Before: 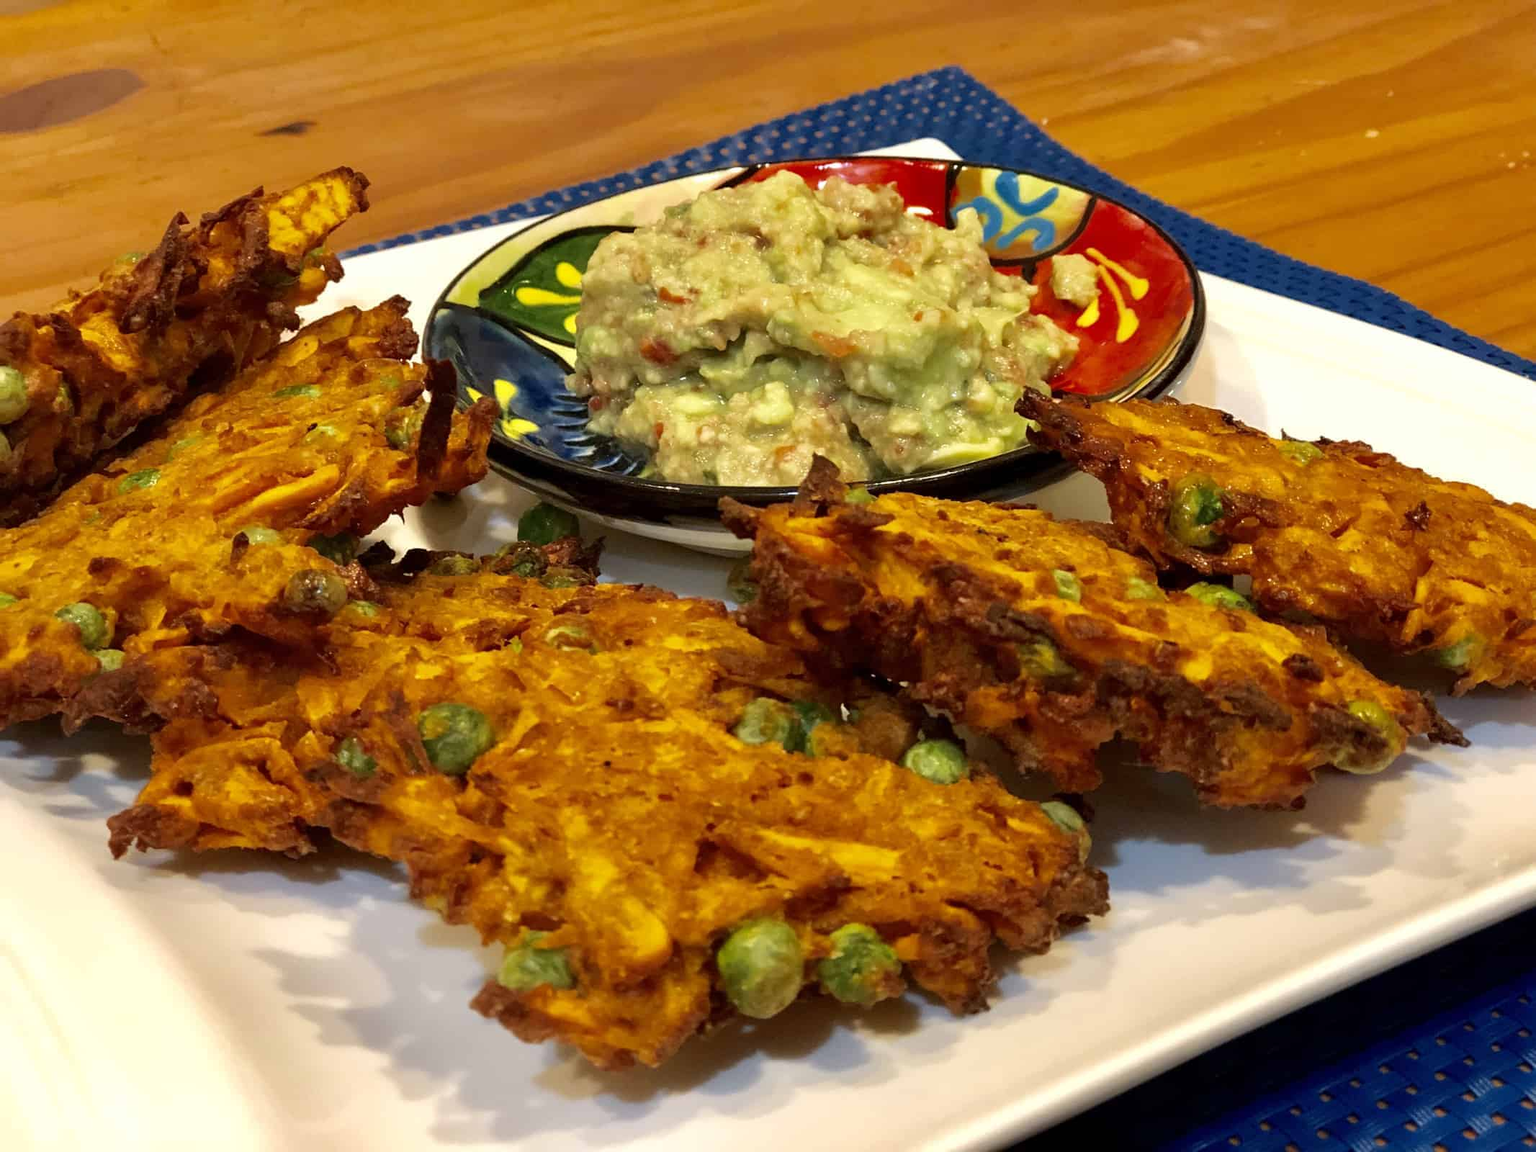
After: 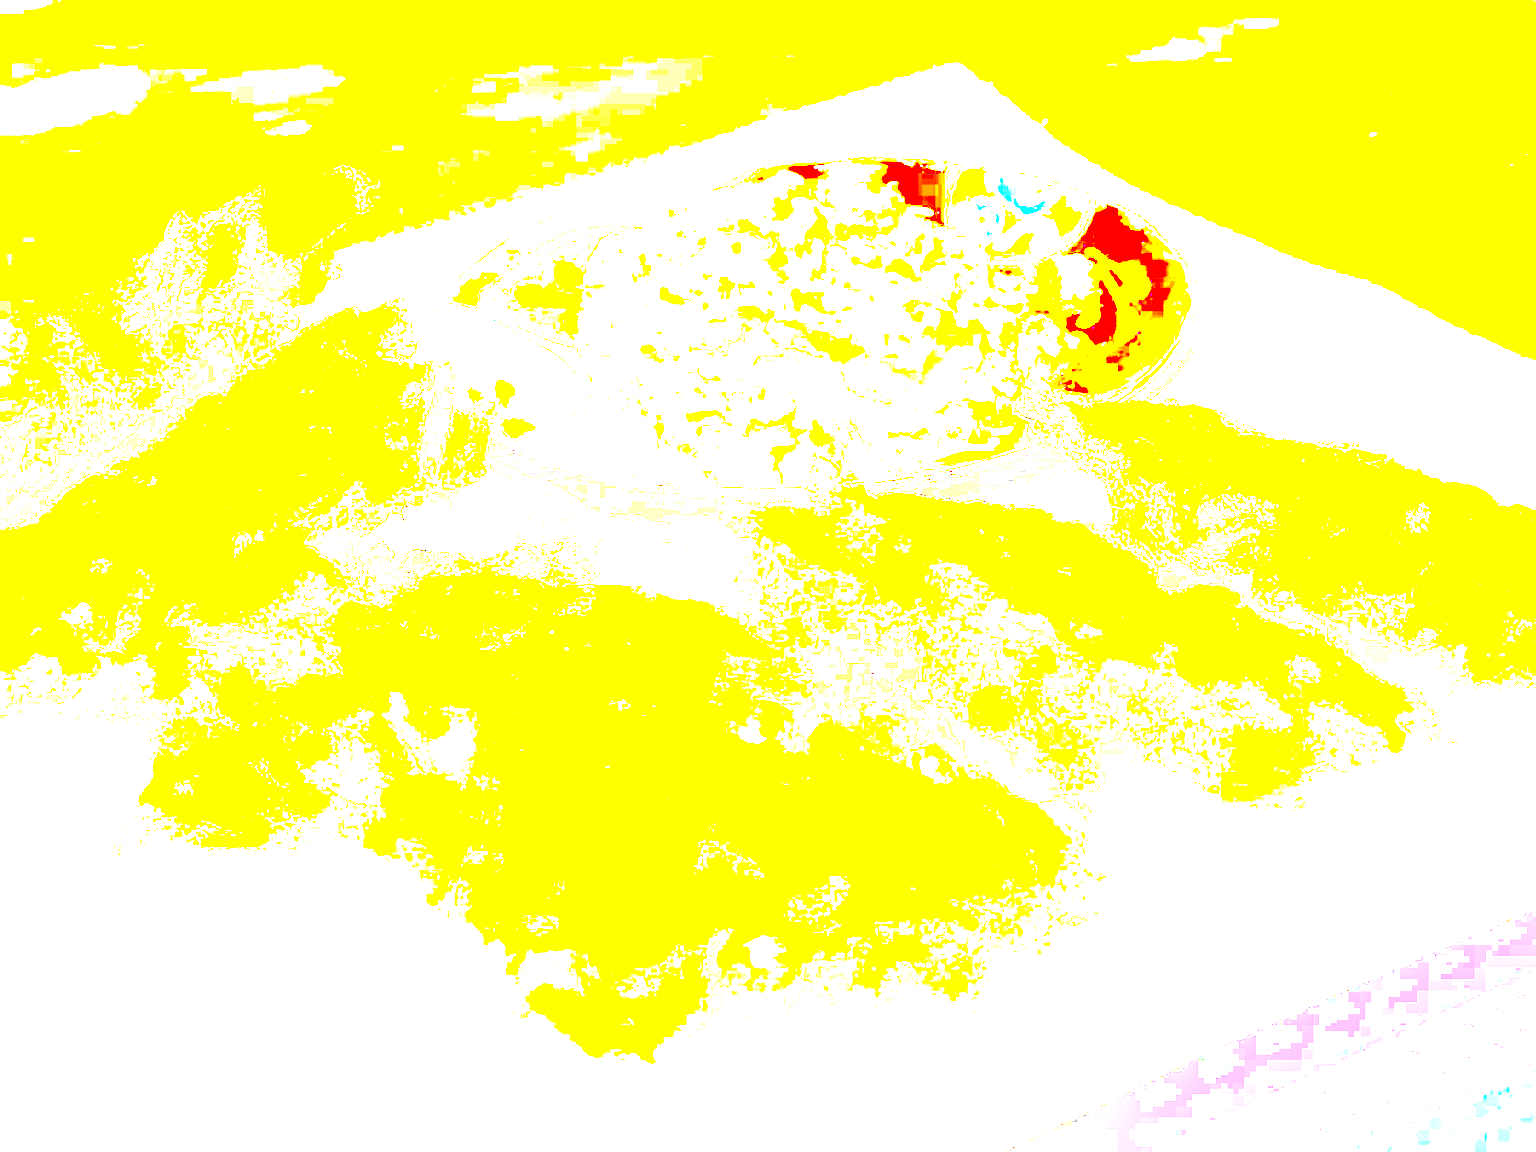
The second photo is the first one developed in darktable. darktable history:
local contrast: highlights 60%, shadows 64%, detail 160%
exposure: exposure 7.957 EV, compensate highlight preservation false
